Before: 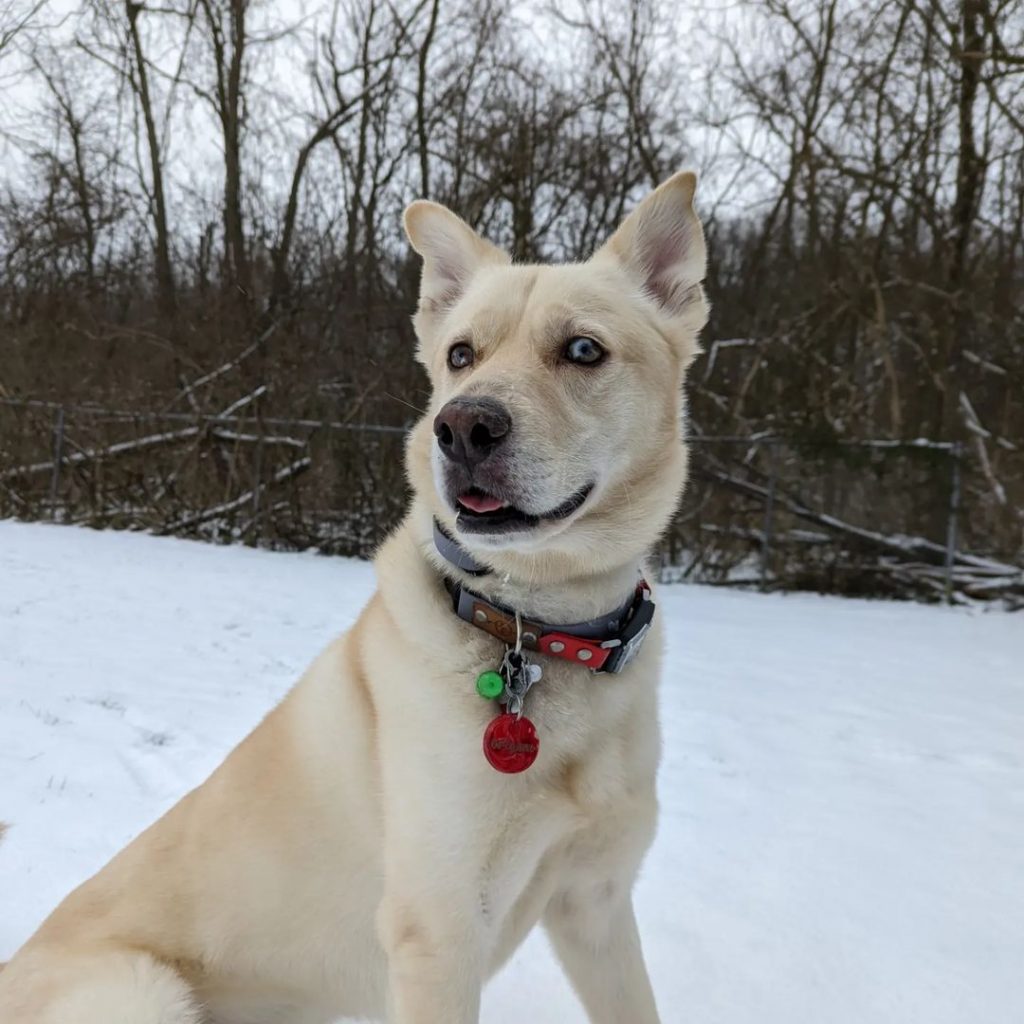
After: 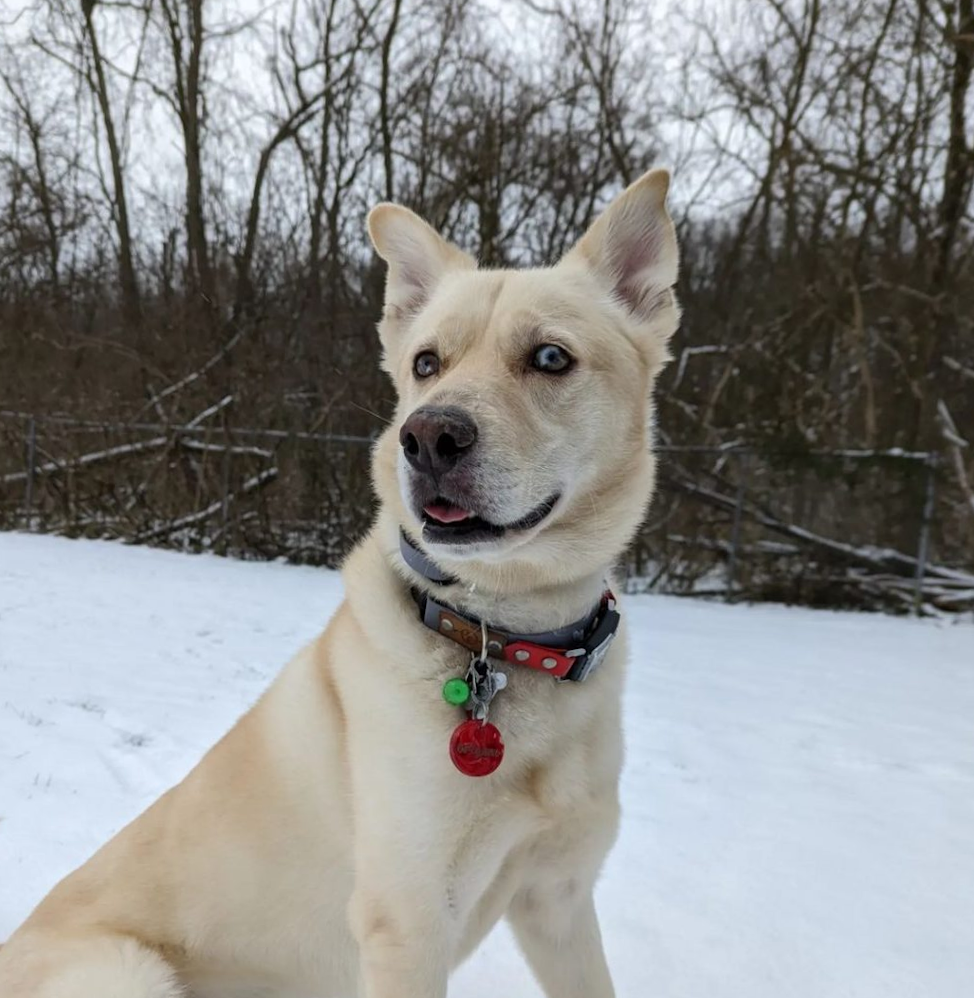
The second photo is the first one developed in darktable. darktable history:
rotate and perspective: rotation 0.074°, lens shift (vertical) 0.096, lens shift (horizontal) -0.041, crop left 0.043, crop right 0.952, crop top 0.024, crop bottom 0.979
